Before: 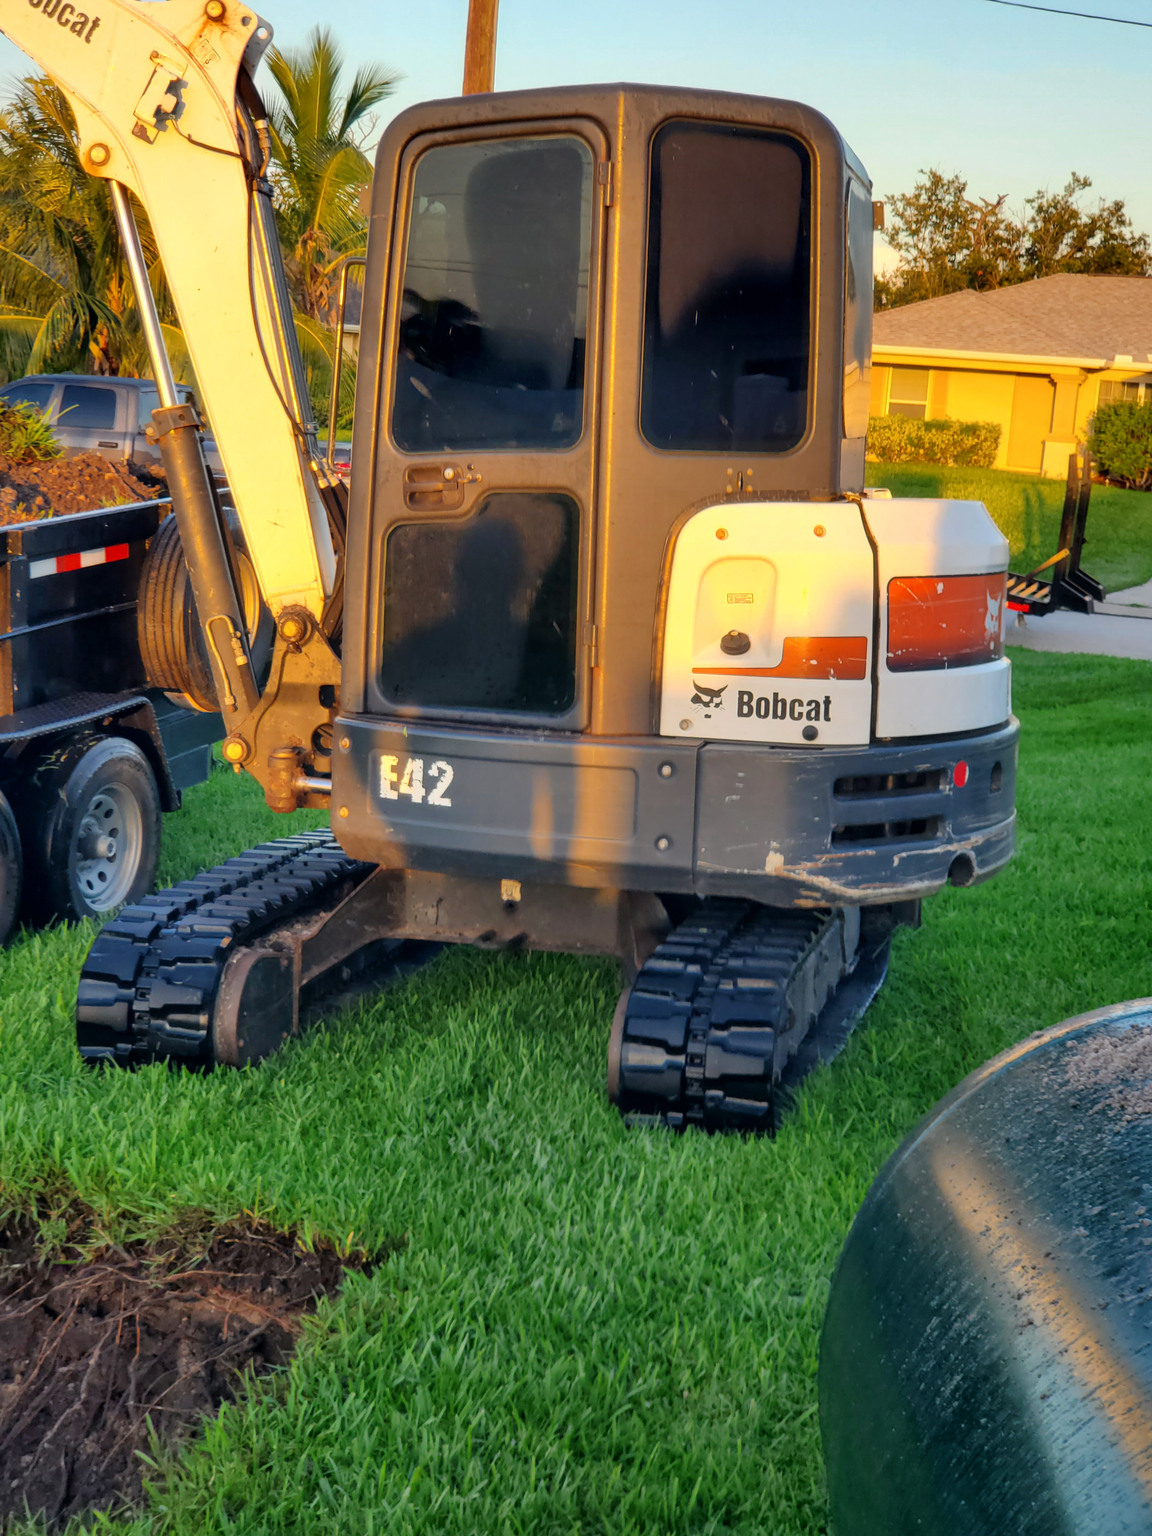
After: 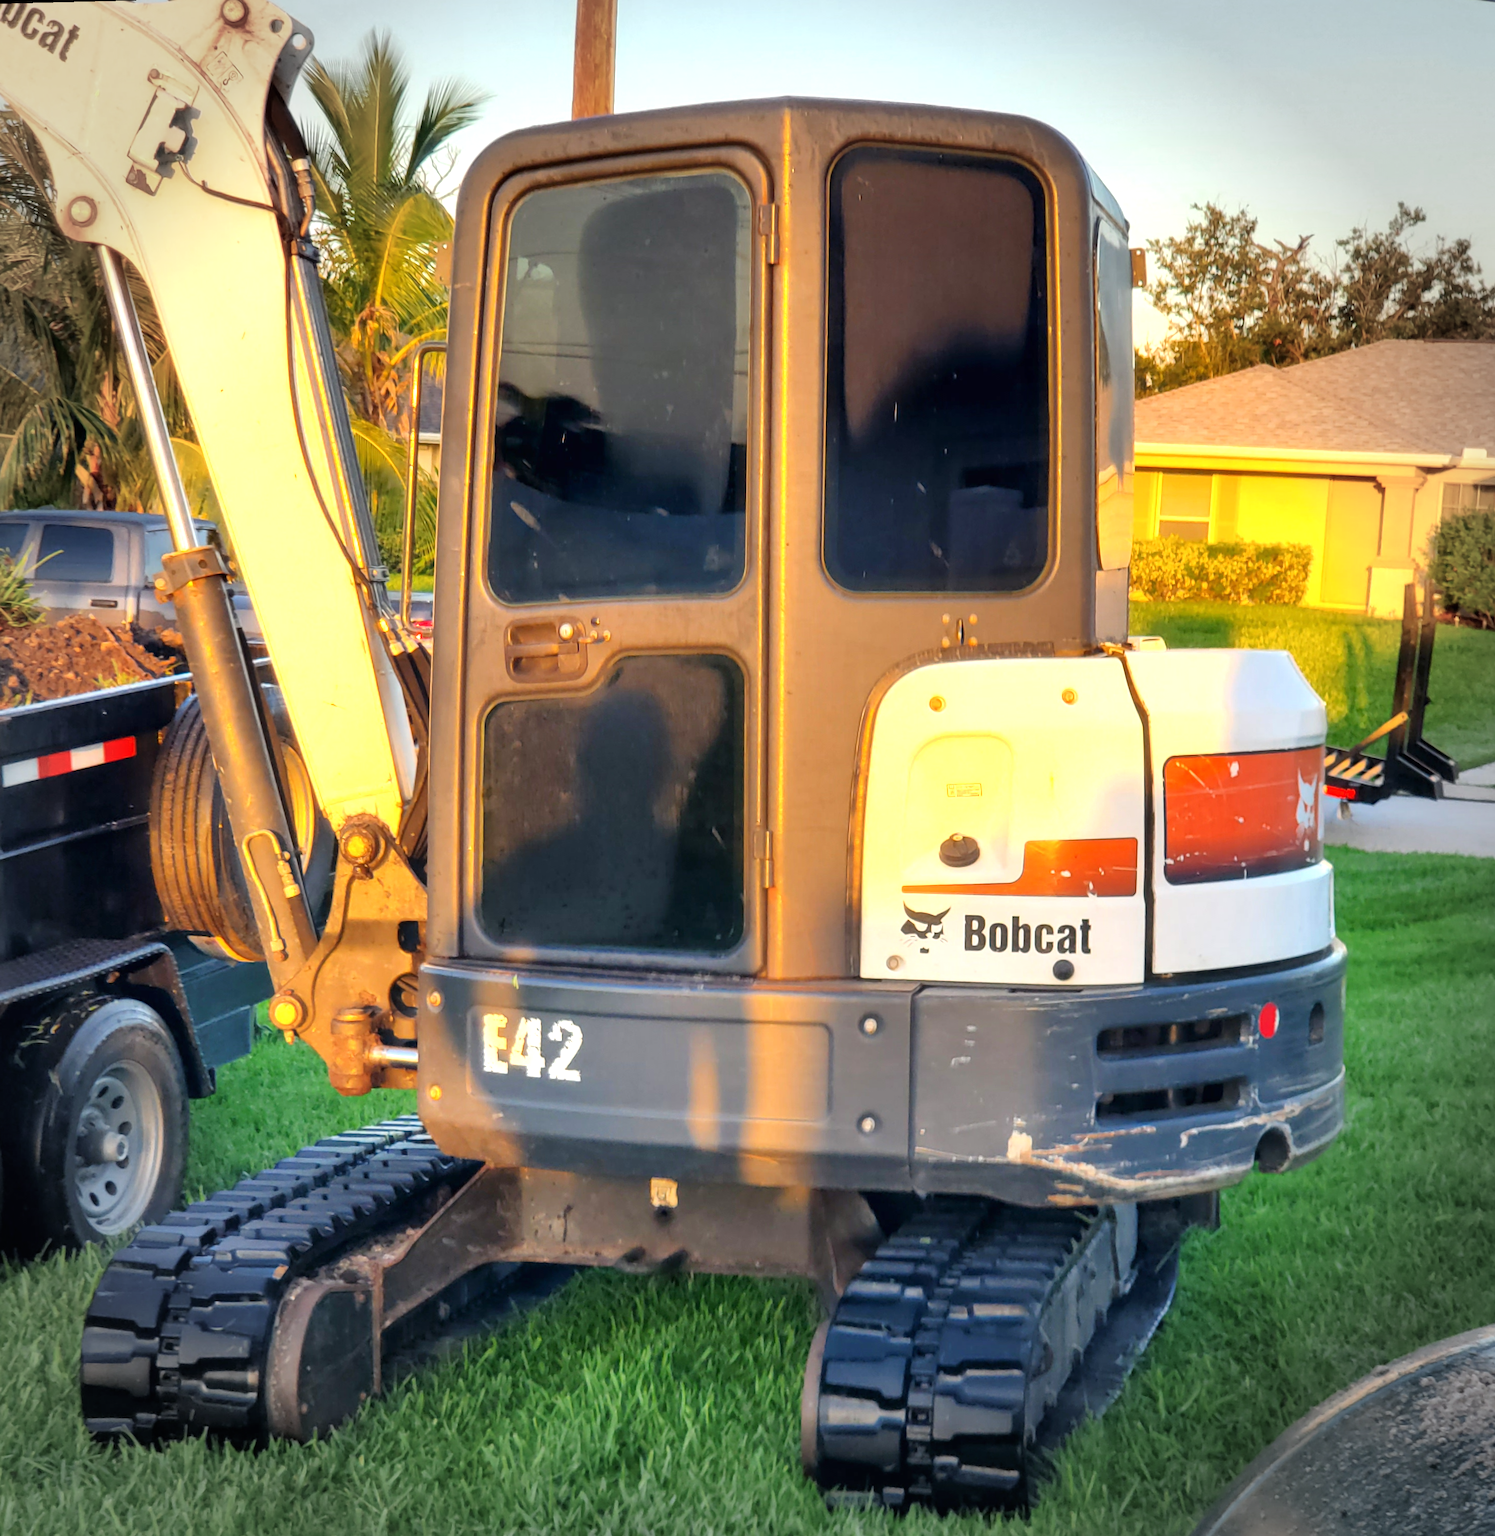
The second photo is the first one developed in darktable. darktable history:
exposure: black level correction 0, exposure 0.7 EV, compensate exposure bias true, compensate highlight preservation false
tone equalizer: on, module defaults
rotate and perspective: rotation -1.42°, crop left 0.016, crop right 0.984, crop top 0.035, crop bottom 0.965
vignetting: fall-off radius 31.48%, brightness -0.472
crop: bottom 24.967%
